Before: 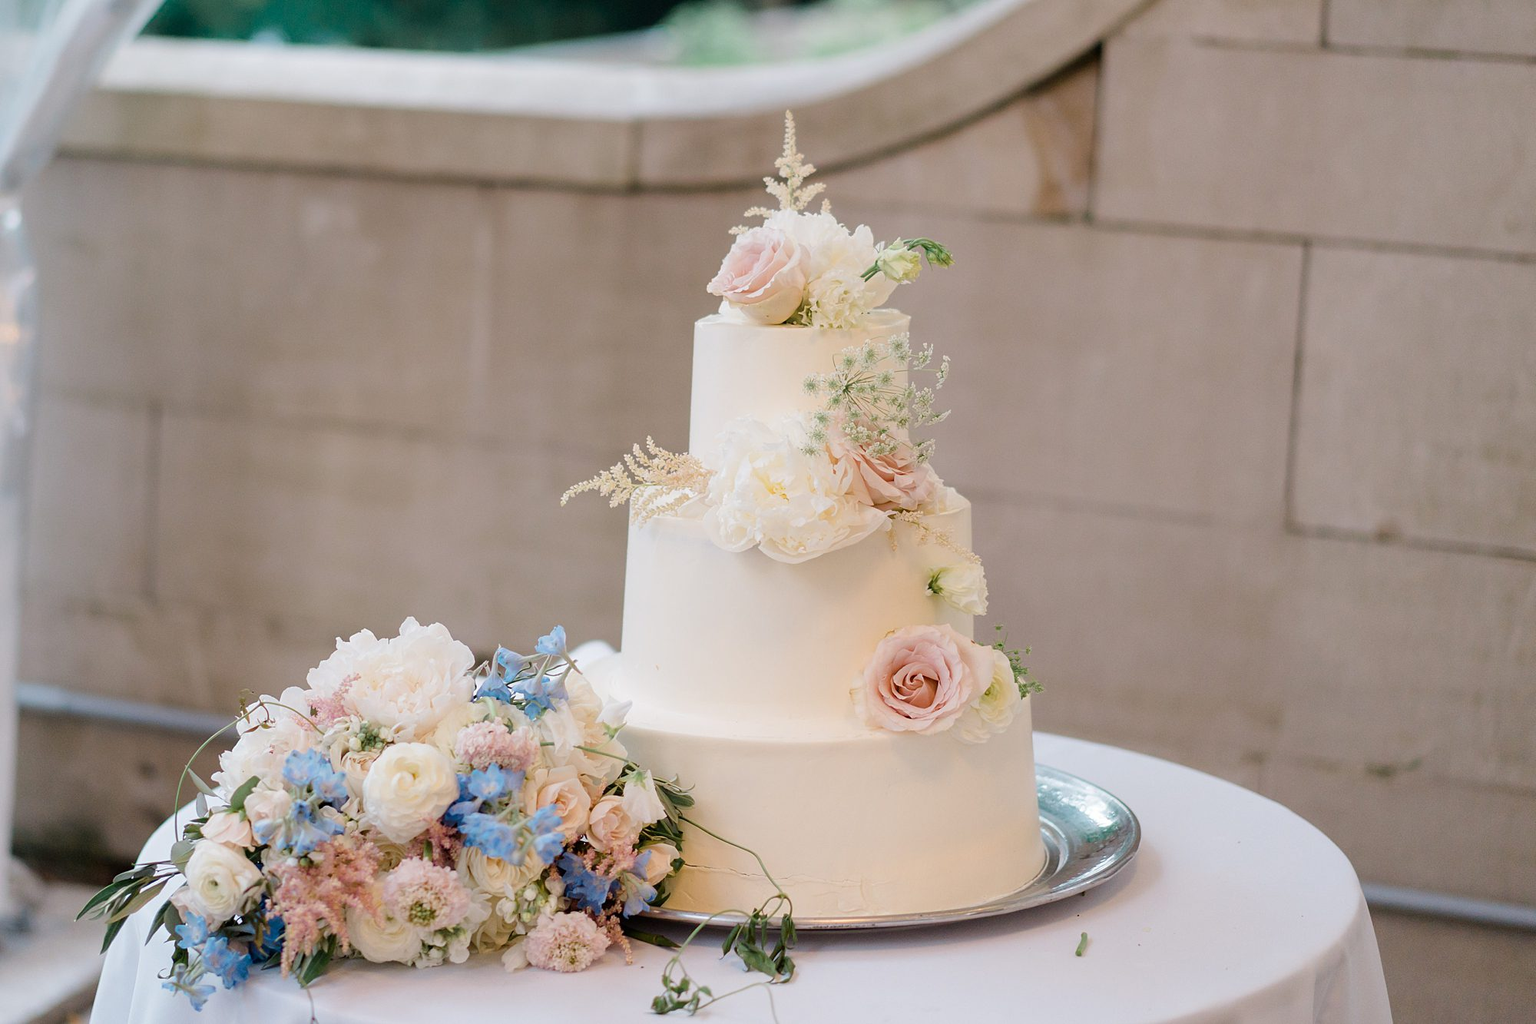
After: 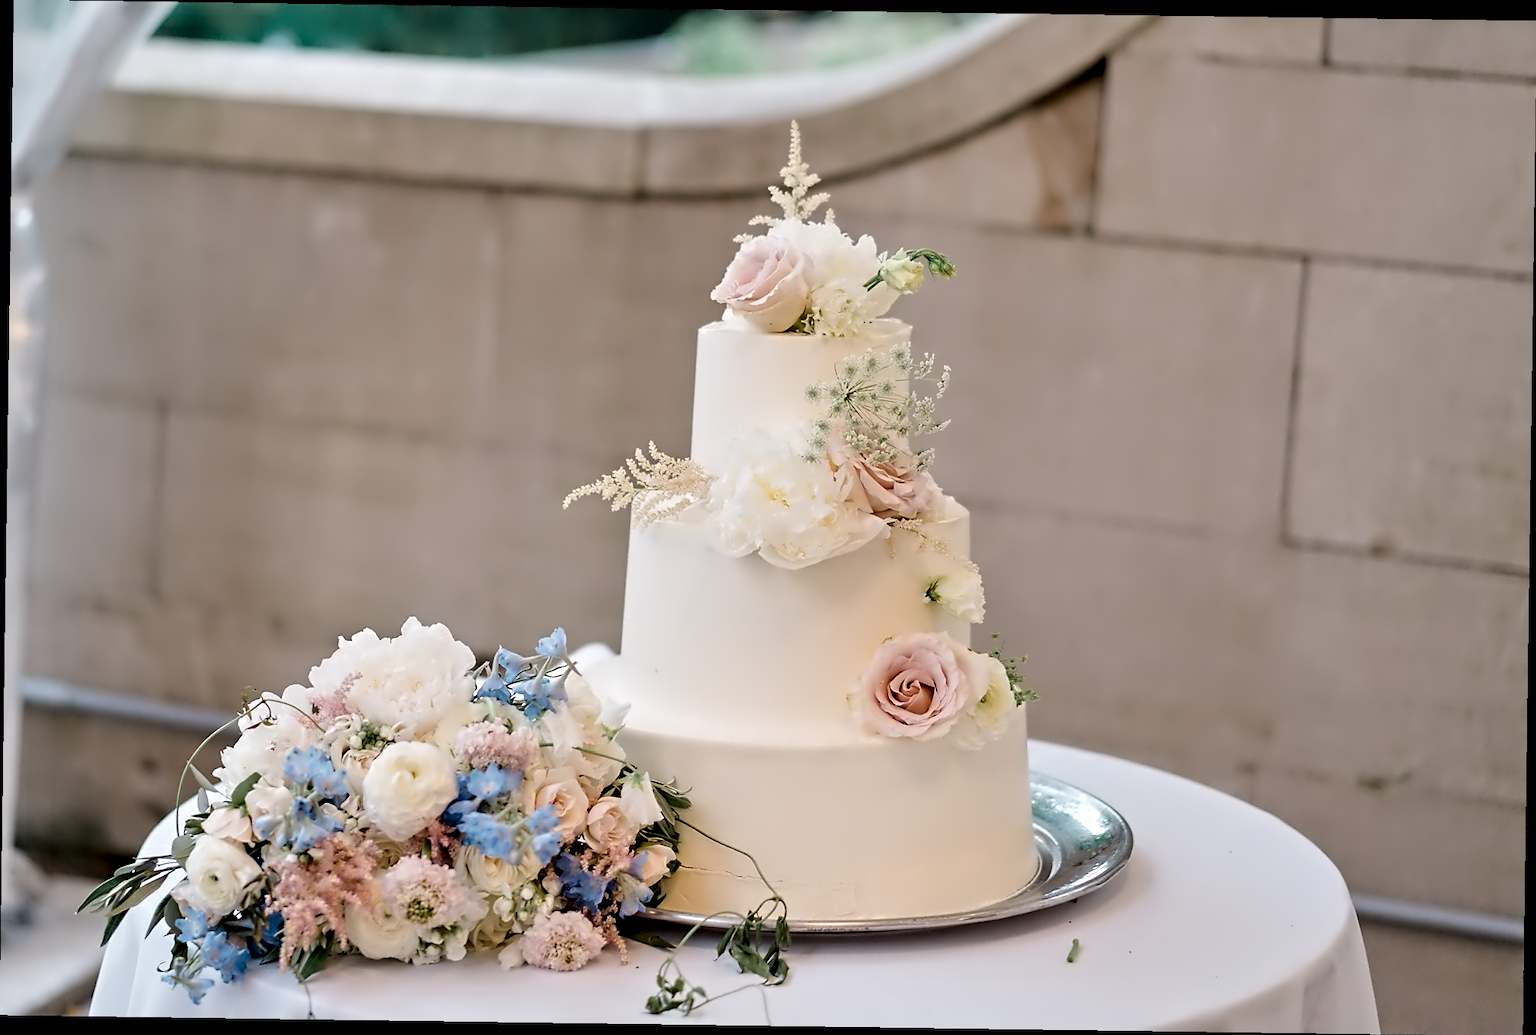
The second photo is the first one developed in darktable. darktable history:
rotate and perspective: rotation 0.8°, automatic cropping off
contrast equalizer: octaves 7, y [[0.5, 0.542, 0.583, 0.625, 0.667, 0.708], [0.5 ×6], [0.5 ×6], [0, 0.033, 0.067, 0.1, 0.133, 0.167], [0, 0.05, 0.1, 0.15, 0.2, 0.25]]
